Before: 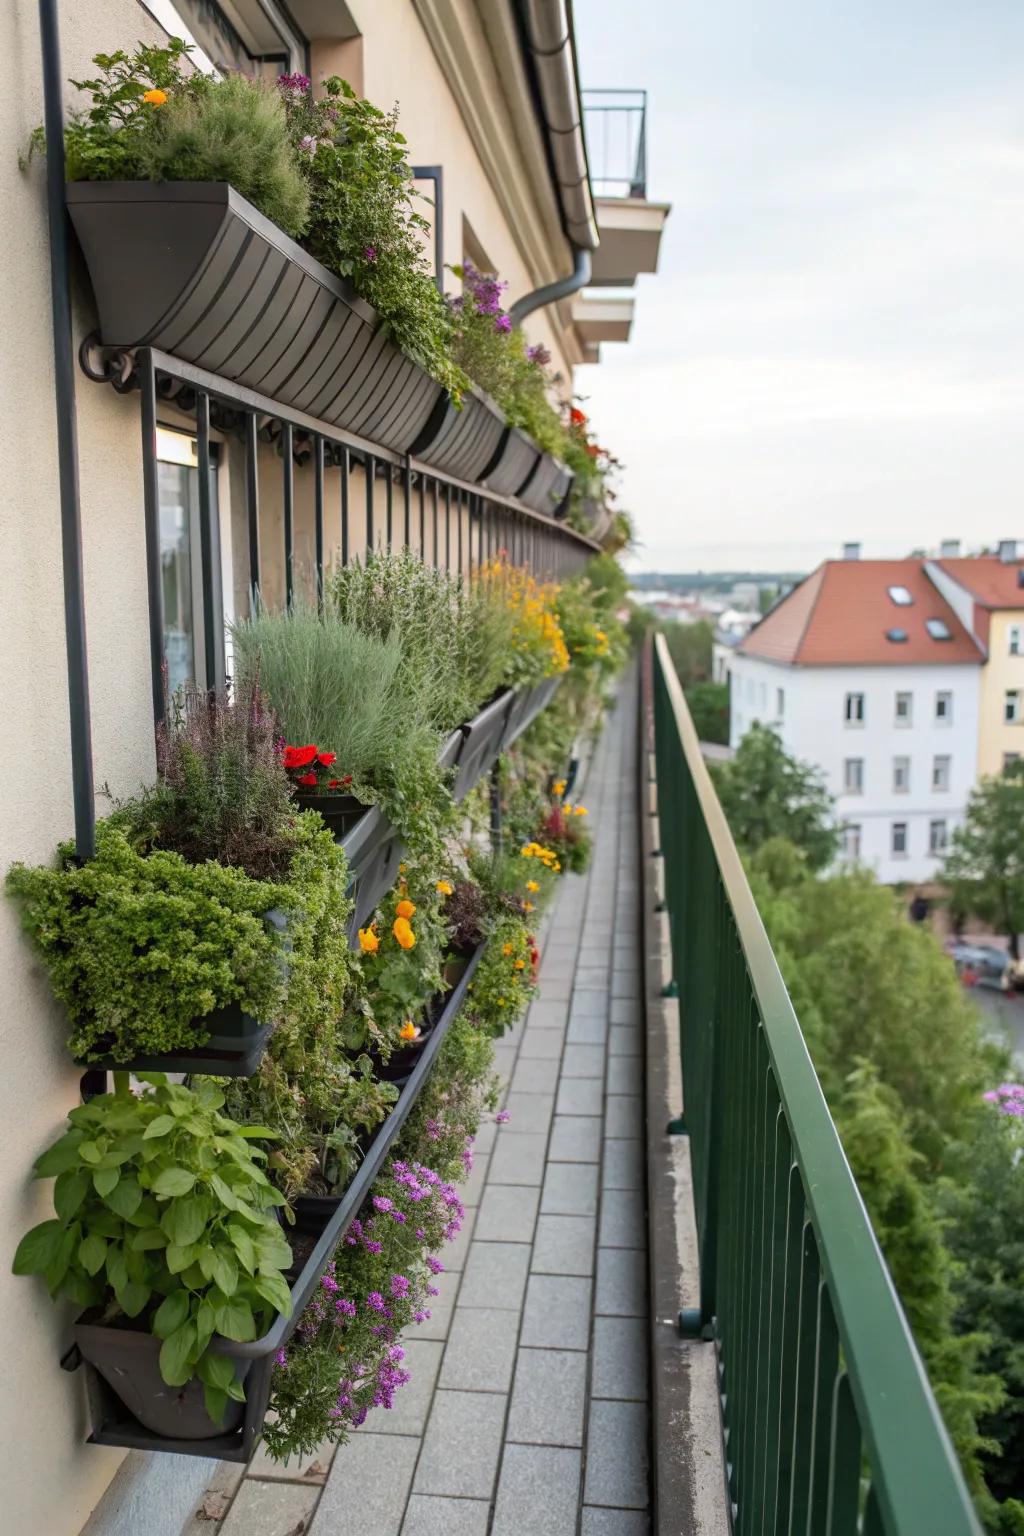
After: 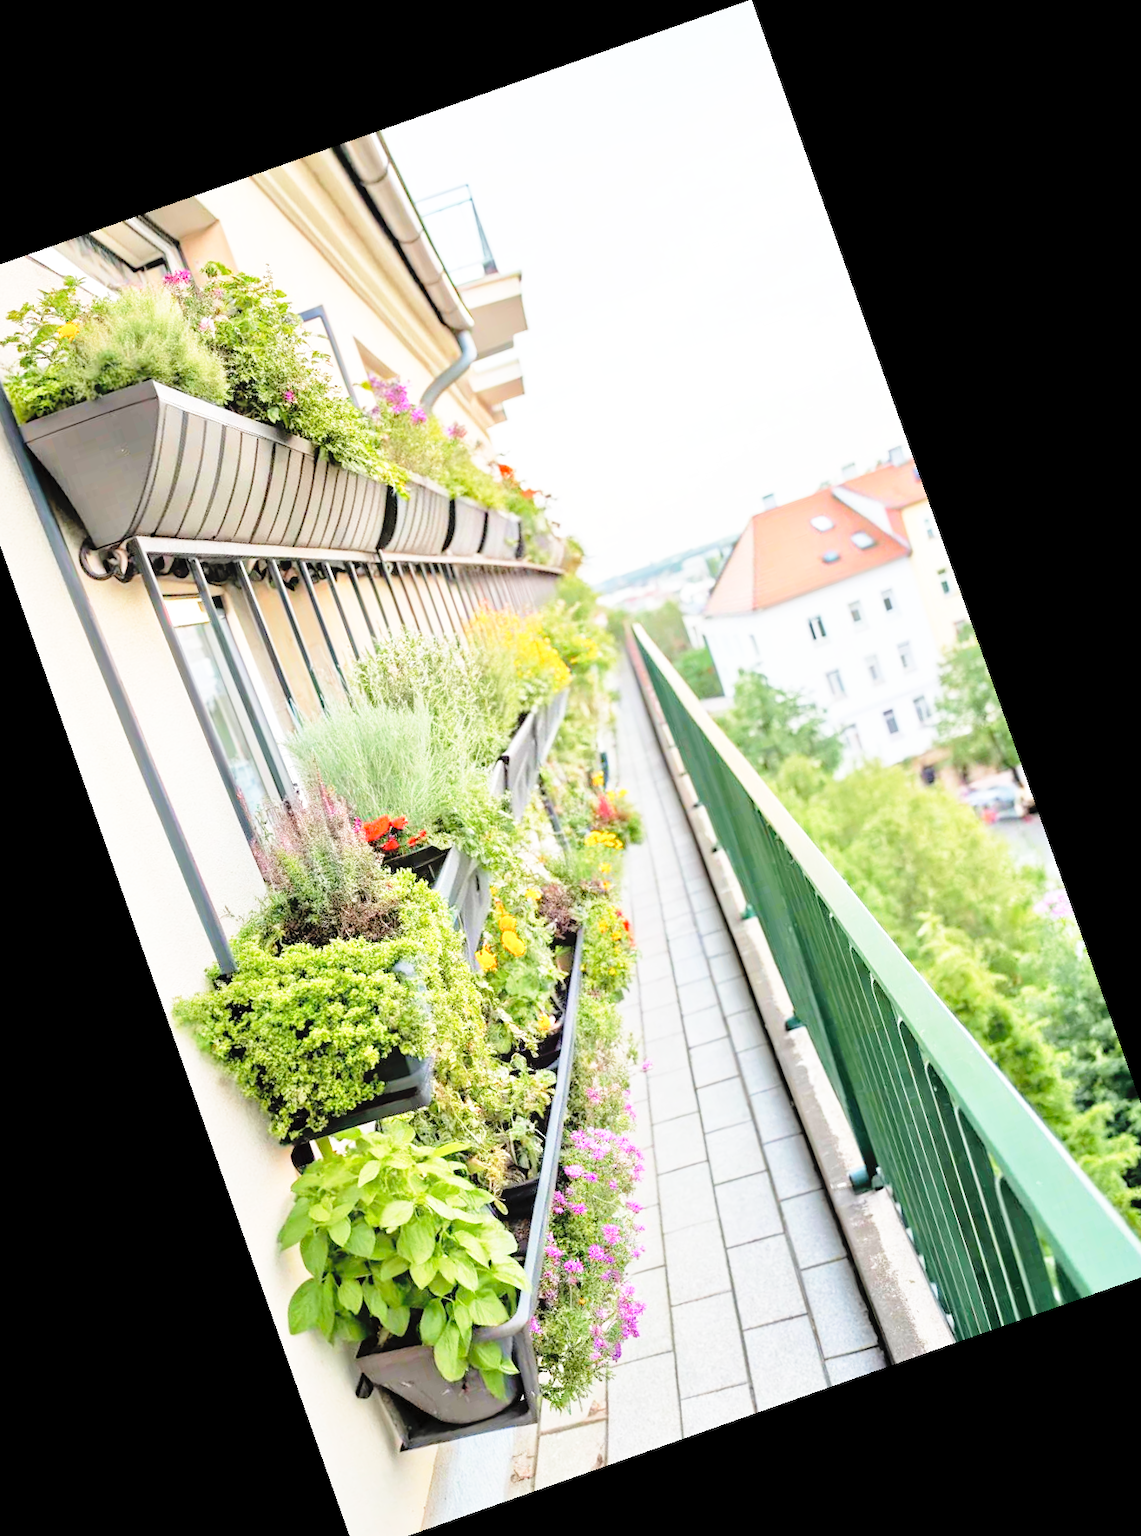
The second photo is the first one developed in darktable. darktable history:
crop and rotate: angle 19.43°, left 6.812%, right 4.125%, bottom 1.087%
contrast brightness saturation: brightness 0.15
base curve: curves: ch0 [(0, 0) (0.012, 0.01) (0.073, 0.168) (0.31, 0.711) (0.645, 0.957) (1, 1)], preserve colors none
tone equalizer: -7 EV 0.15 EV, -6 EV 0.6 EV, -5 EV 1.15 EV, -4 EV 1.33 EV, -3 EV 1.15 EV, -2 EV 0.6 EV, -1 EV 0.15 EV, mask exposure compensation -0.5 EV
